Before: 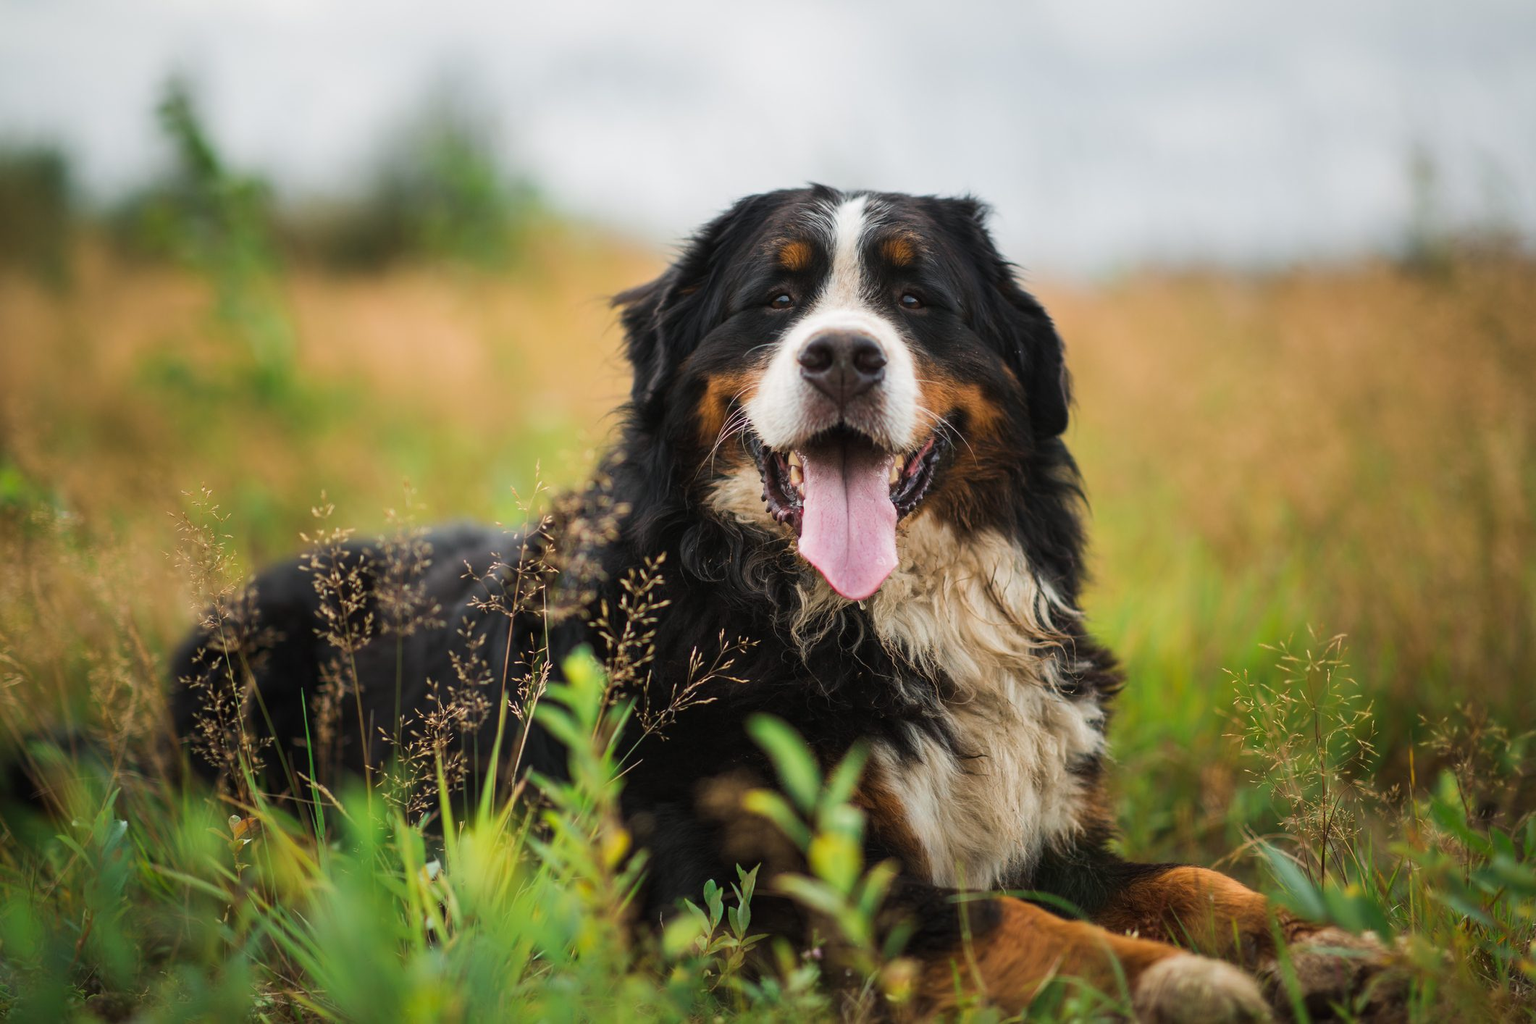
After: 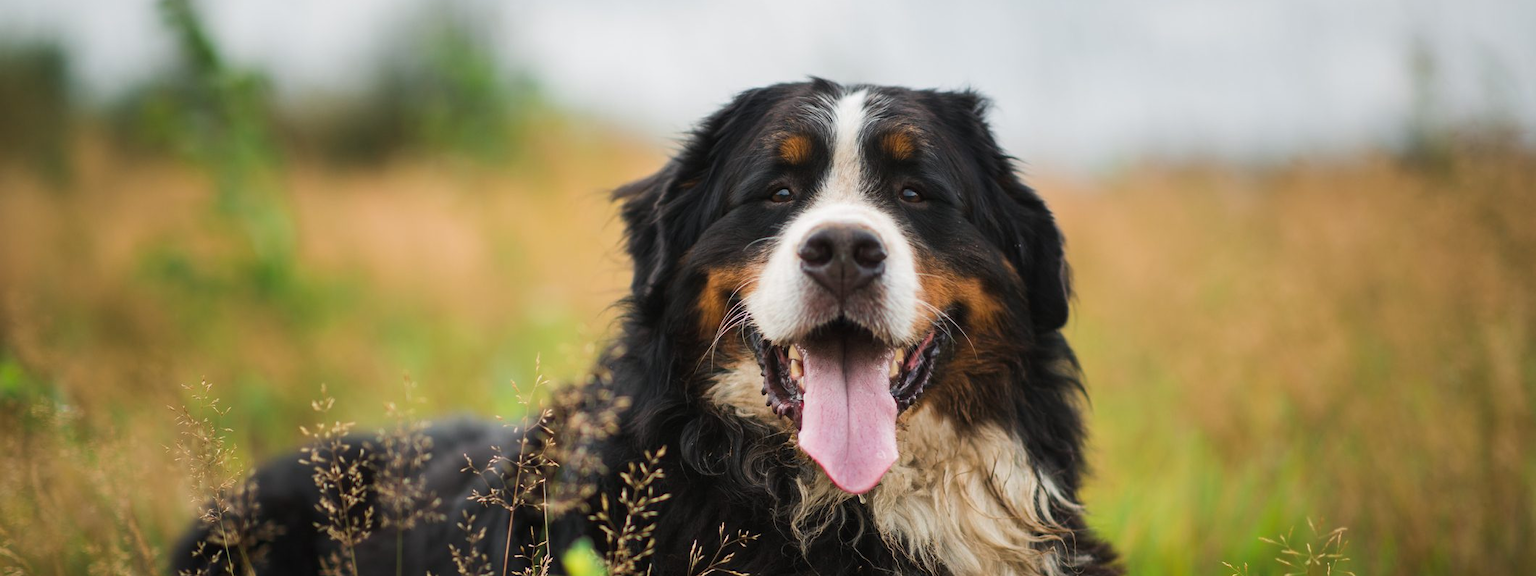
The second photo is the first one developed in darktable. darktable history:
crop and rotate: top 10.45%, bottom 33.215%
